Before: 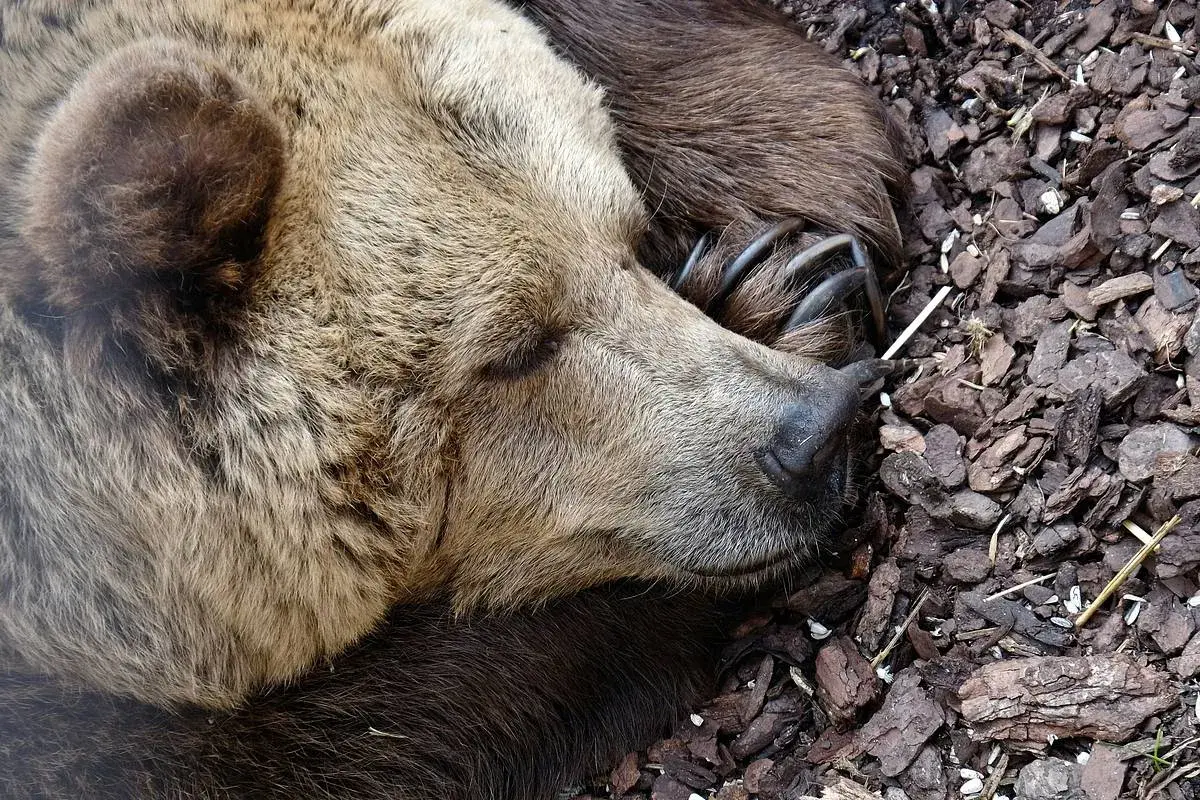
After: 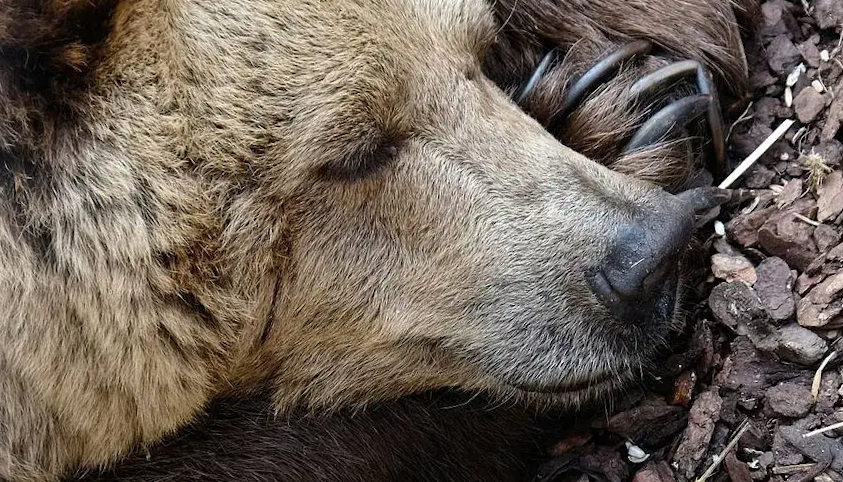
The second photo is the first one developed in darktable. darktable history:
crop and rotate: angle -4.16°, left 9.92%, top 21.248%, right 12.34%, bottom 11.977%
